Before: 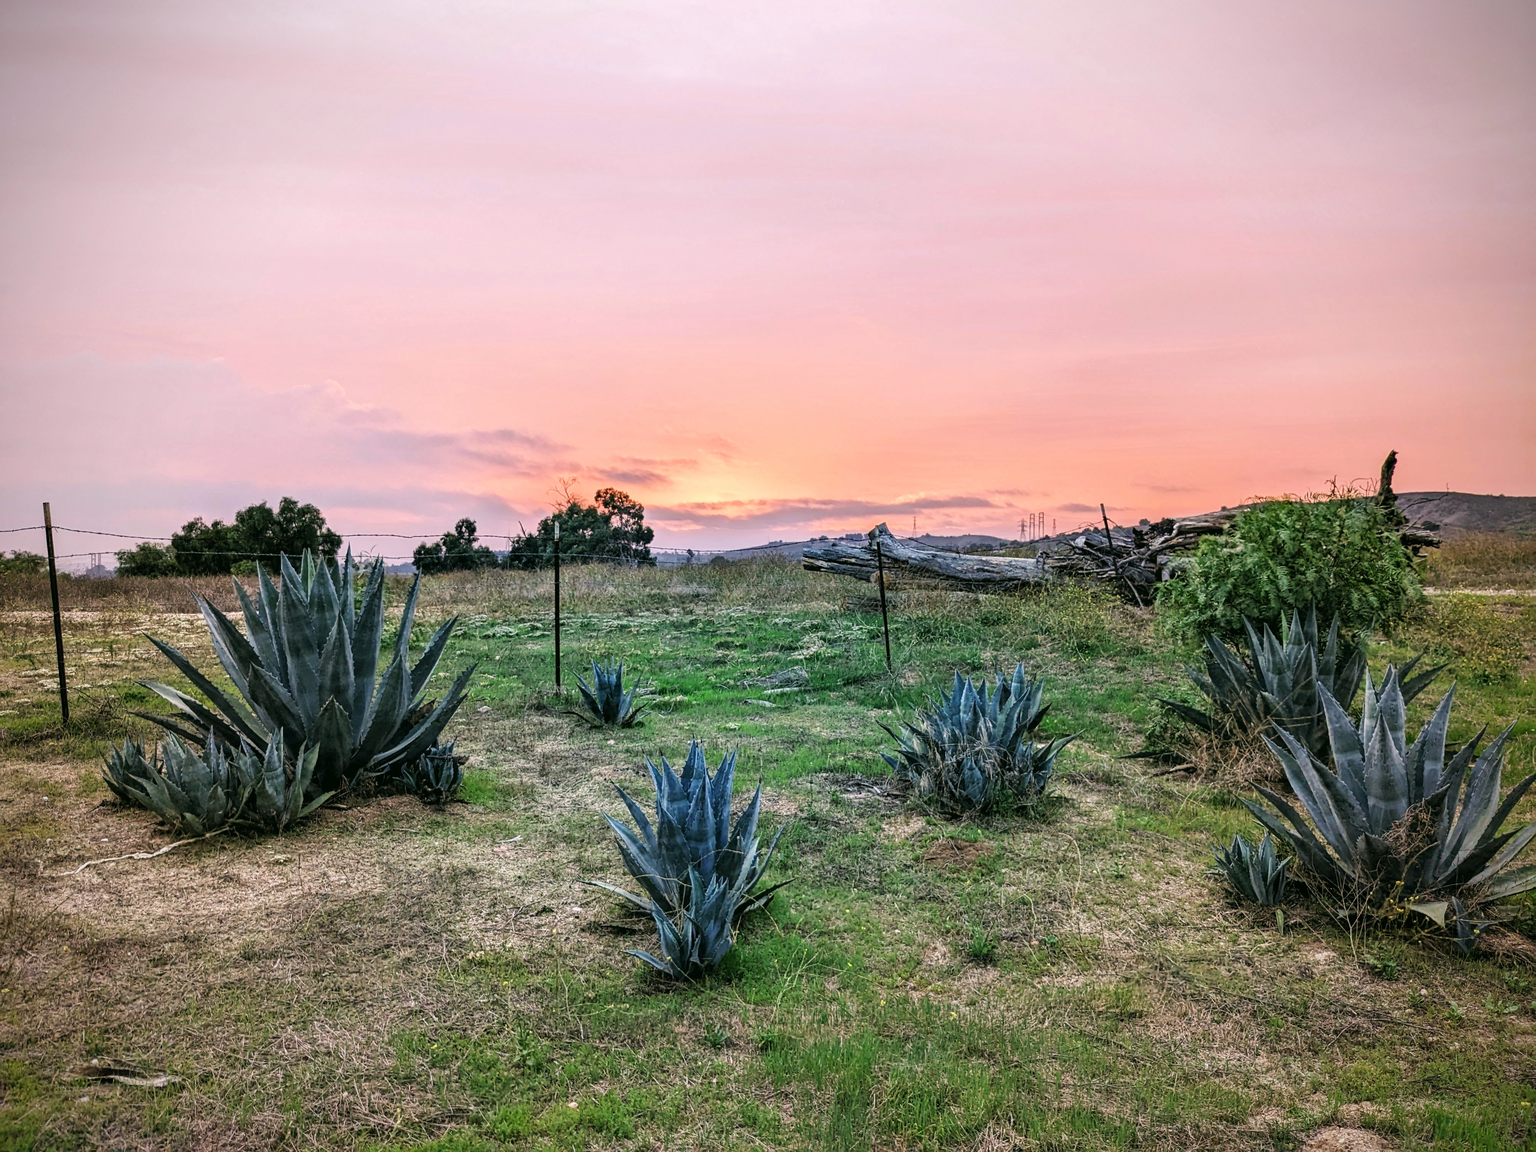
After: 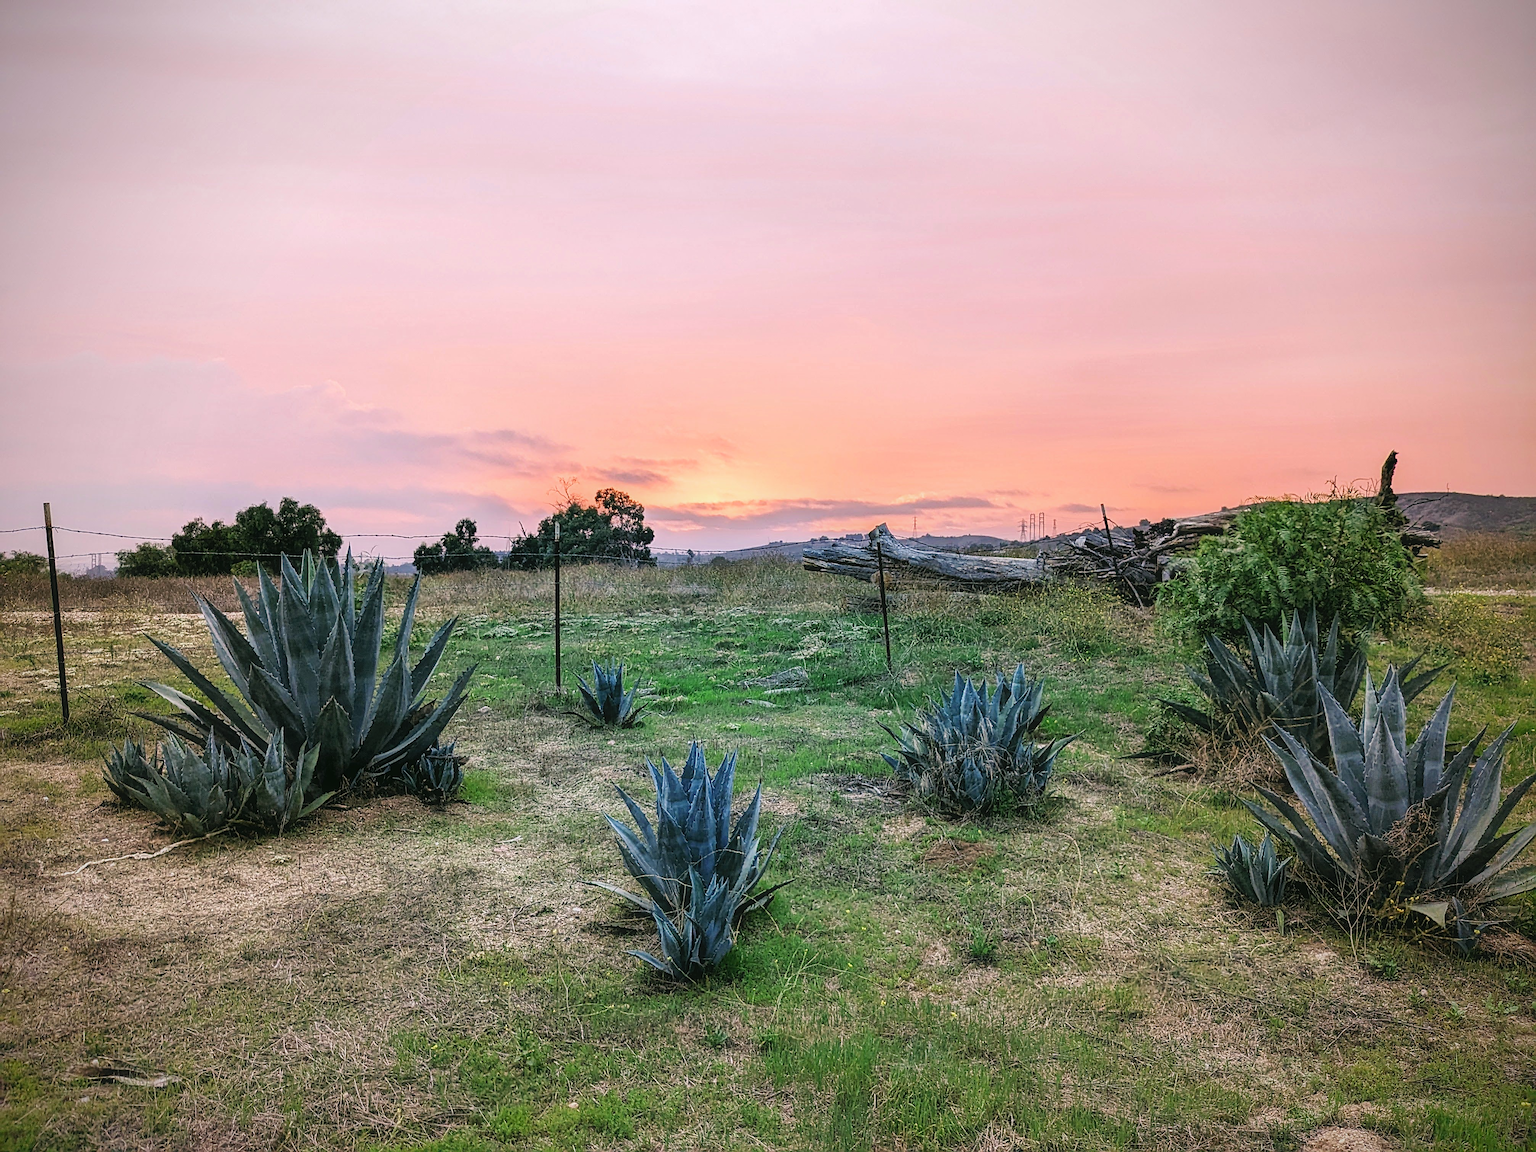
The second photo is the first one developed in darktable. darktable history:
sharpen: on, module defaults
contrast equalizer: y [[0.5, 0.486, 0.447, 0.446, 0.489, 0.5], [0.5 ×6], [0.5 ×6], [0 ×6], [0 ×6]]
